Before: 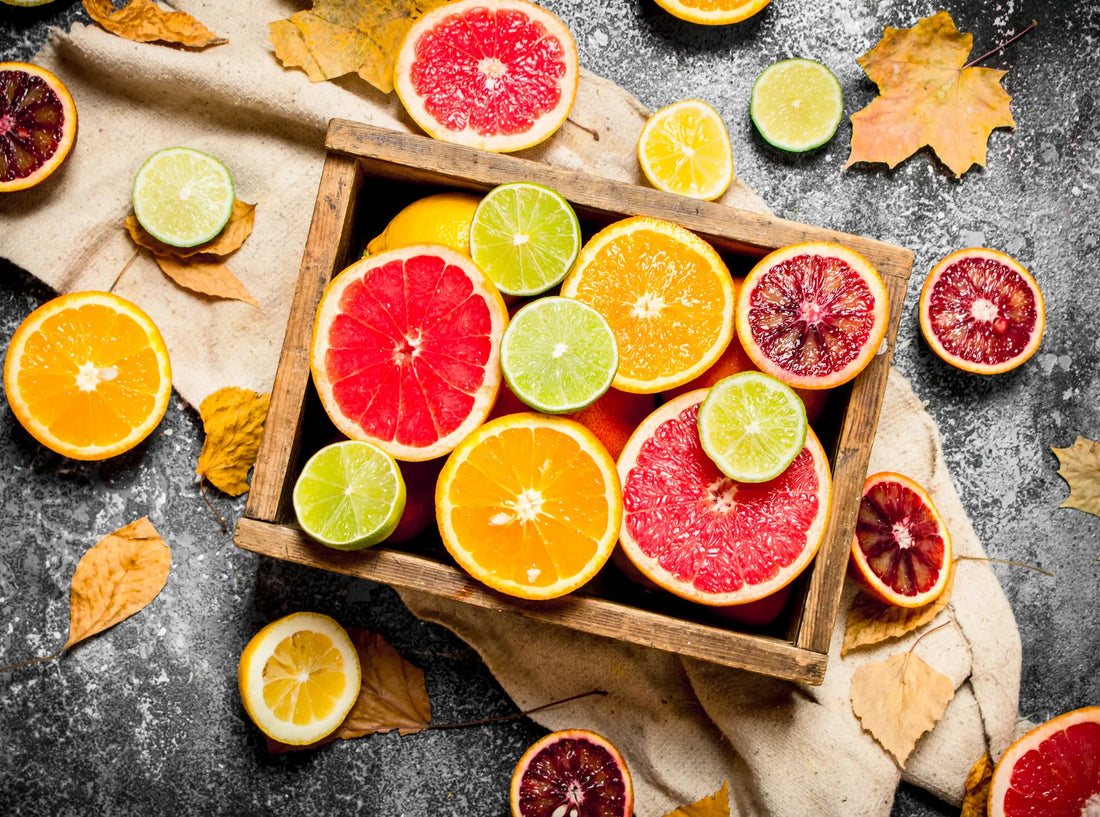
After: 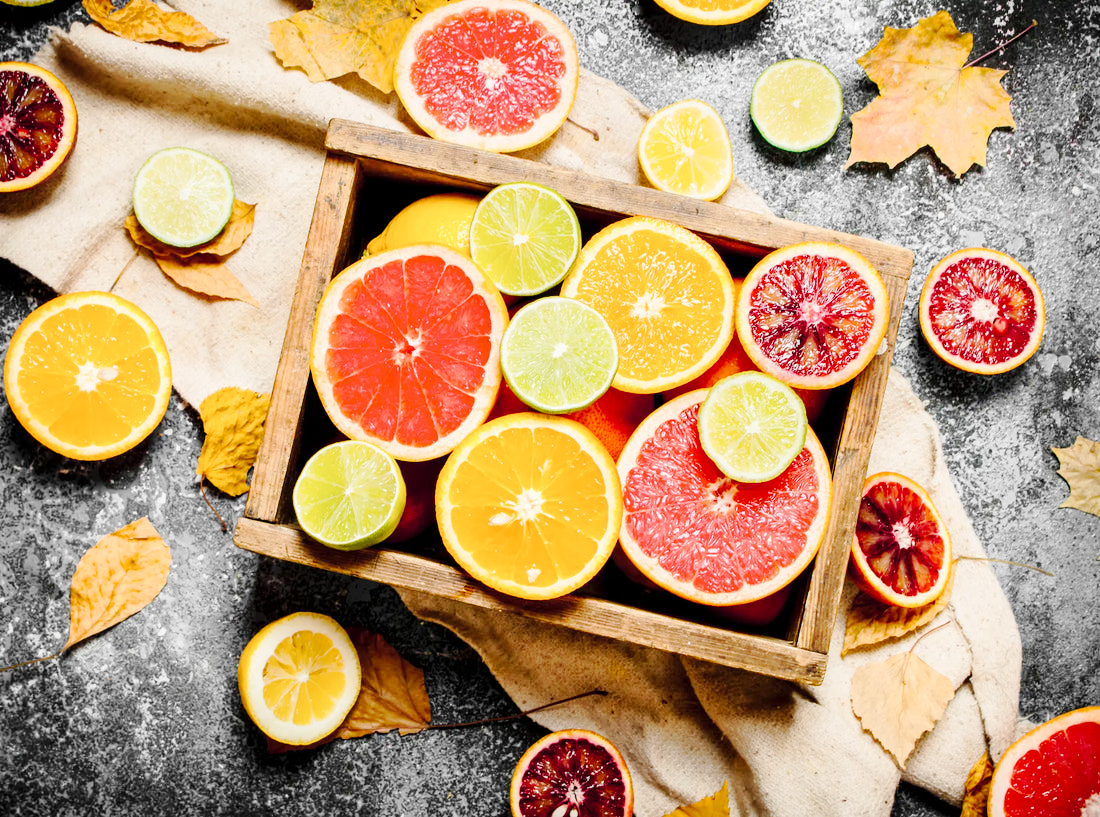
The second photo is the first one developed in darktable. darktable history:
tone curve: curves: ch0 [(0, 0) (0.131, 0.135) (0.288, 0.372) (0.451, 0.608) (0.612, 0.739) (0.736, 0.832) (1, 1)]; ch1 [(0, 0) (0.392, 0.398) (0.487, 0.471) (0.496, 0.493) (0.519, 0.531) (0.557, 0.591) (0.581, 0.639) (0.622, 0.711) (1, 1)]; ch2 [(0, 0) (0.388, 0.344) (0.438, 0.425) (0.476, 0.482) (0.502, 0.508) (0.524, 0.531) (0.538, 0.58) (0.58, 0.621) (0.613, 0.679) (0.655, 0.738) (1, 1)], preserve colors none
